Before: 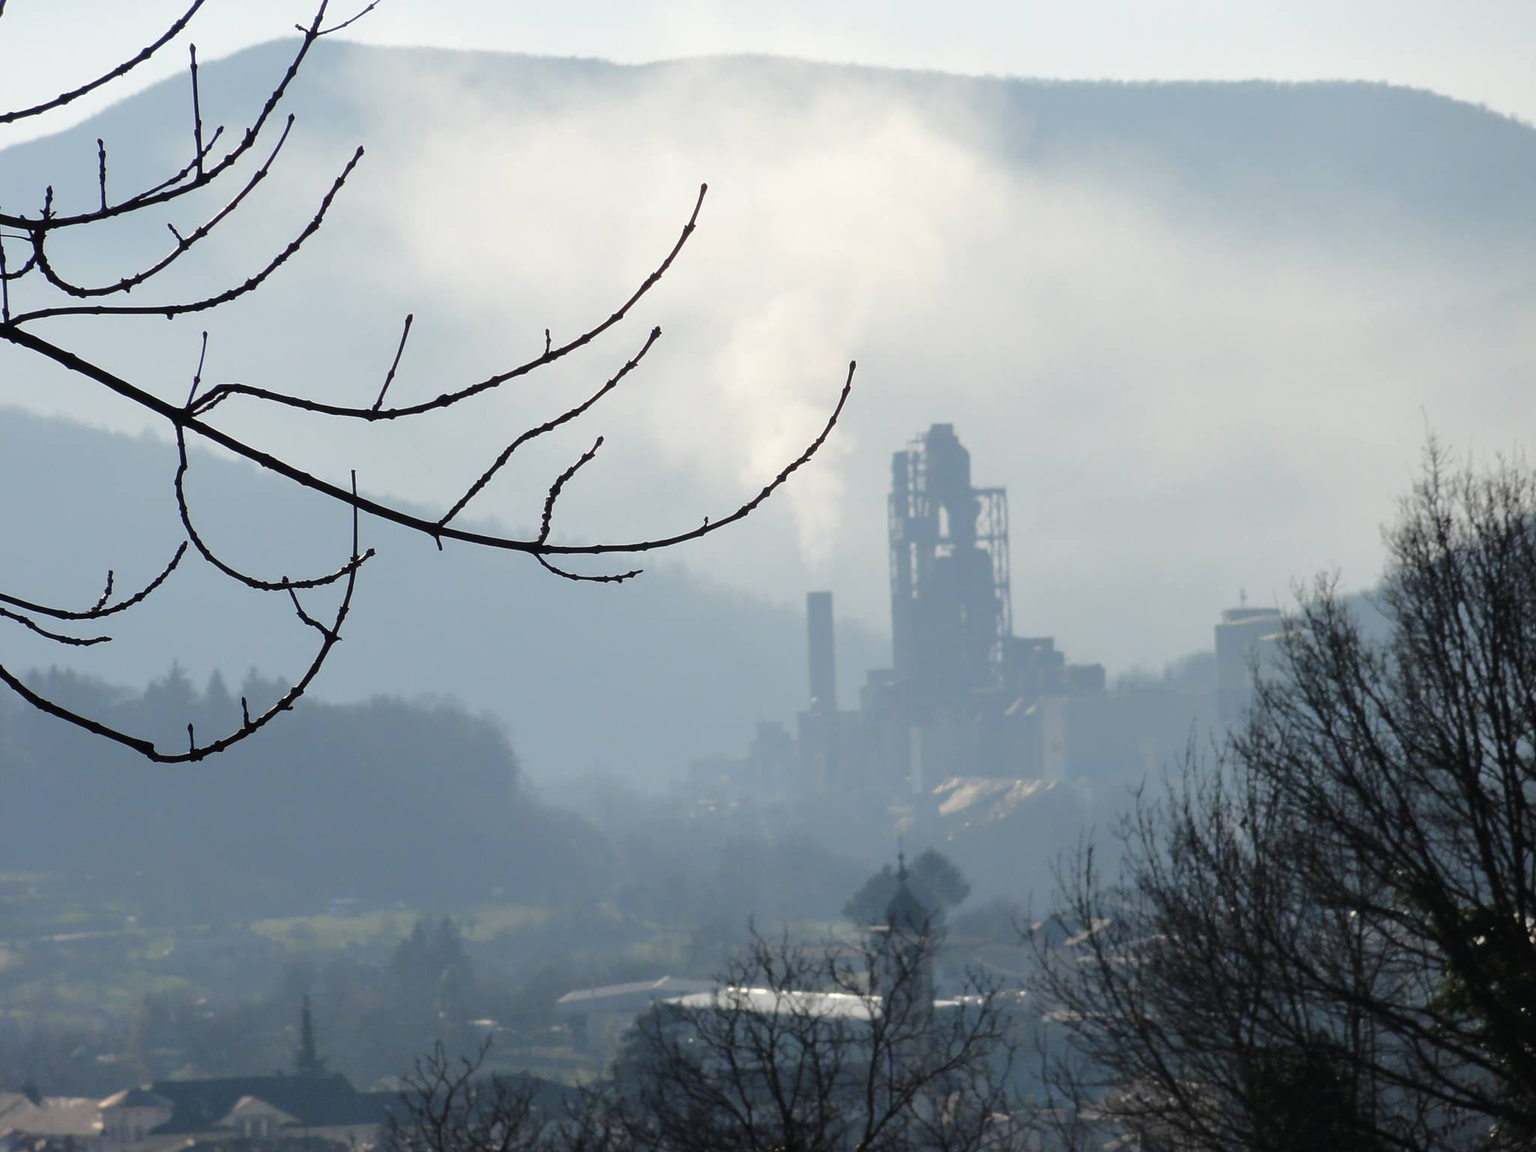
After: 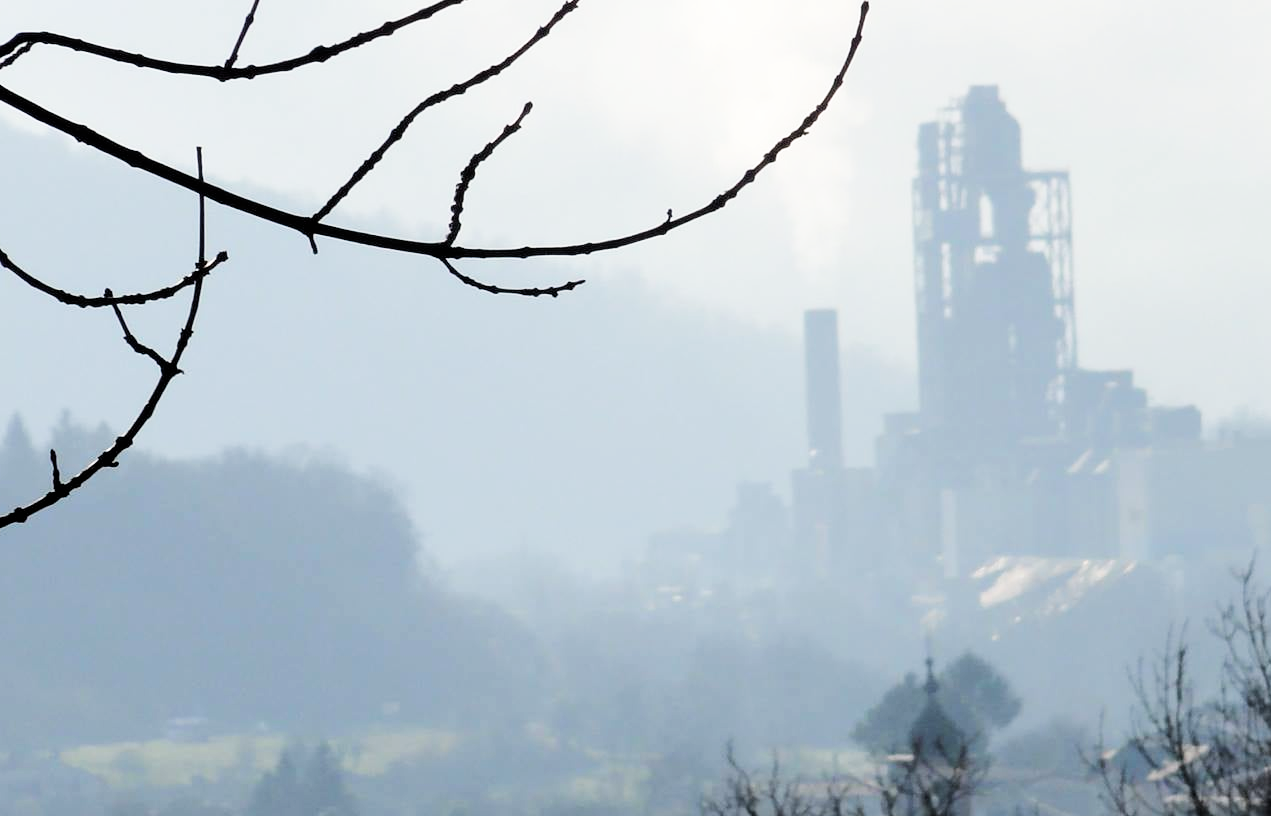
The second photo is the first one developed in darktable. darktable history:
crop: left 13.312%, top 31.28%, right 24.627%, bottom 15.582%
filmic rgb: black relative exposure -5 EV, white relative exposure 3.5 EV, hardness 3.19, contrast 1.2, highlights saturation mix -50%
exposure: exposure 1 EV, compensate highlight preservation false
